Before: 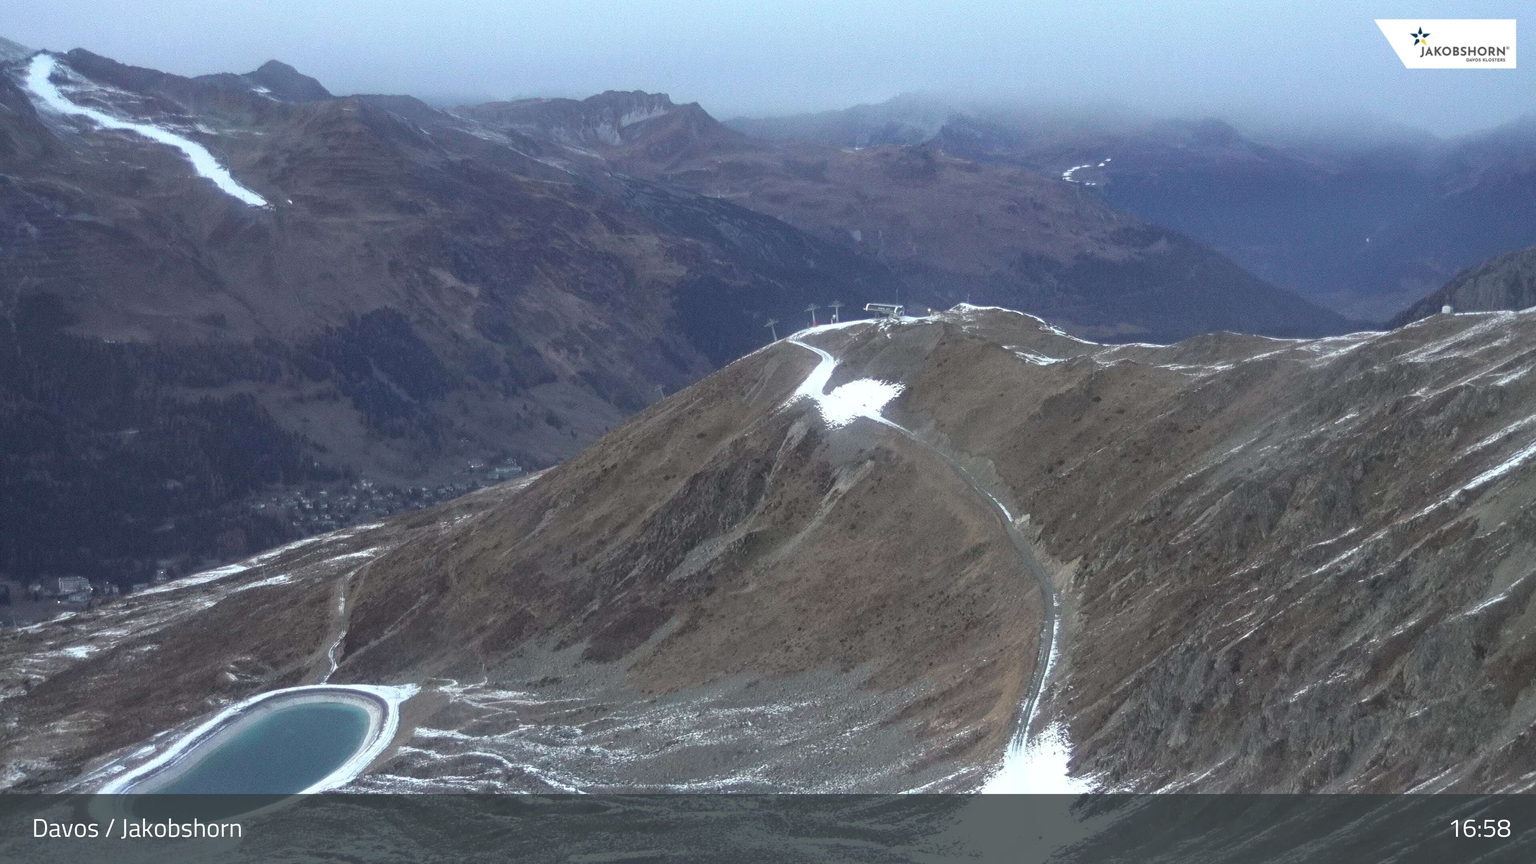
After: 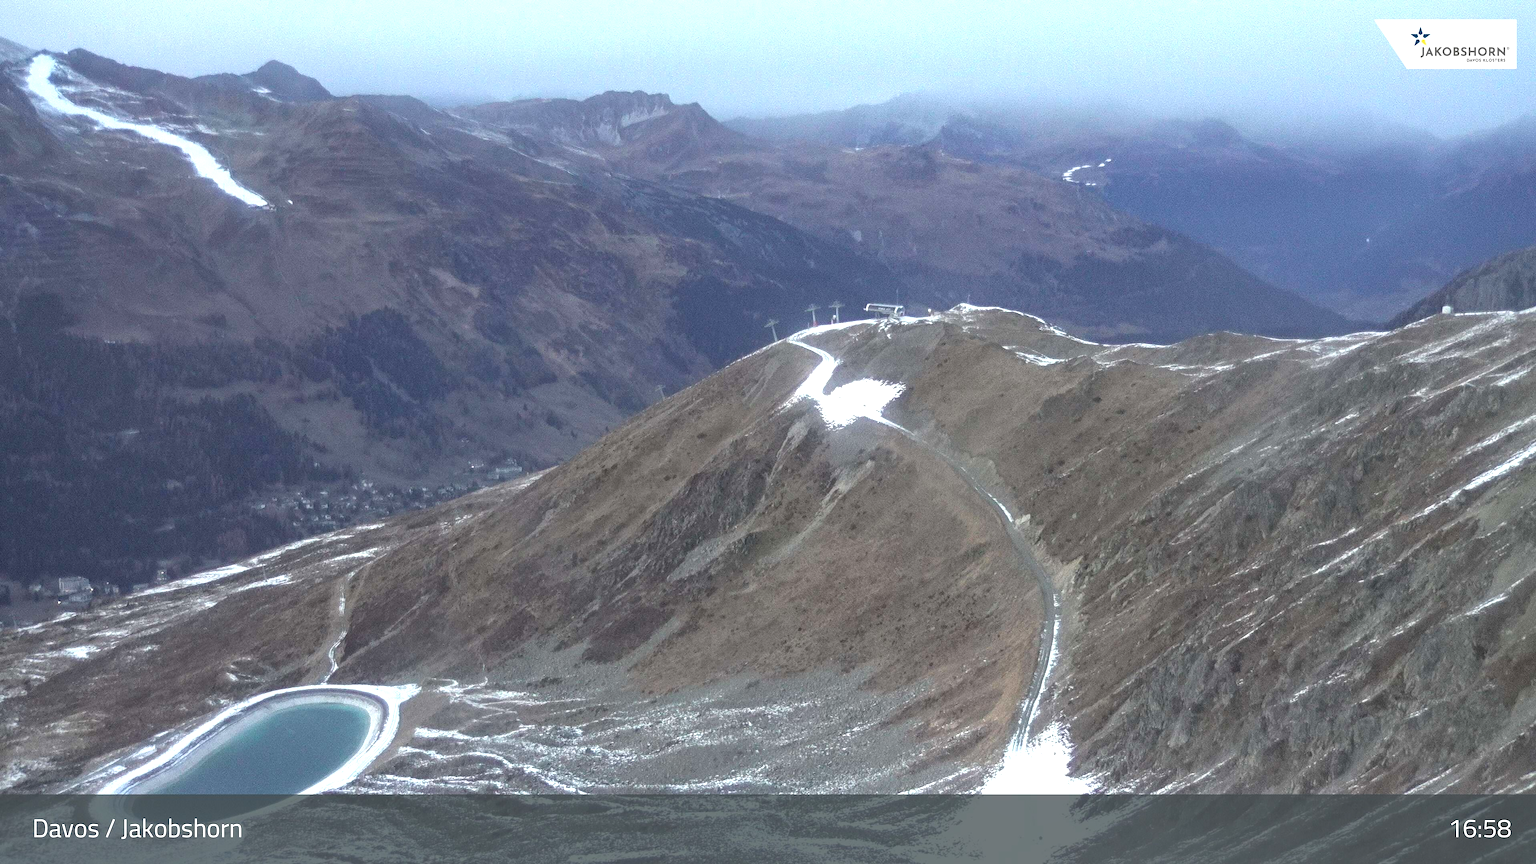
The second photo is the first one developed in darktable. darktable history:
exposure: exposure 0.574 EV, compensate highlight preservation false
tone equalizer: on, module defaults
shadows and highlights: shadows 25, highlights -25
